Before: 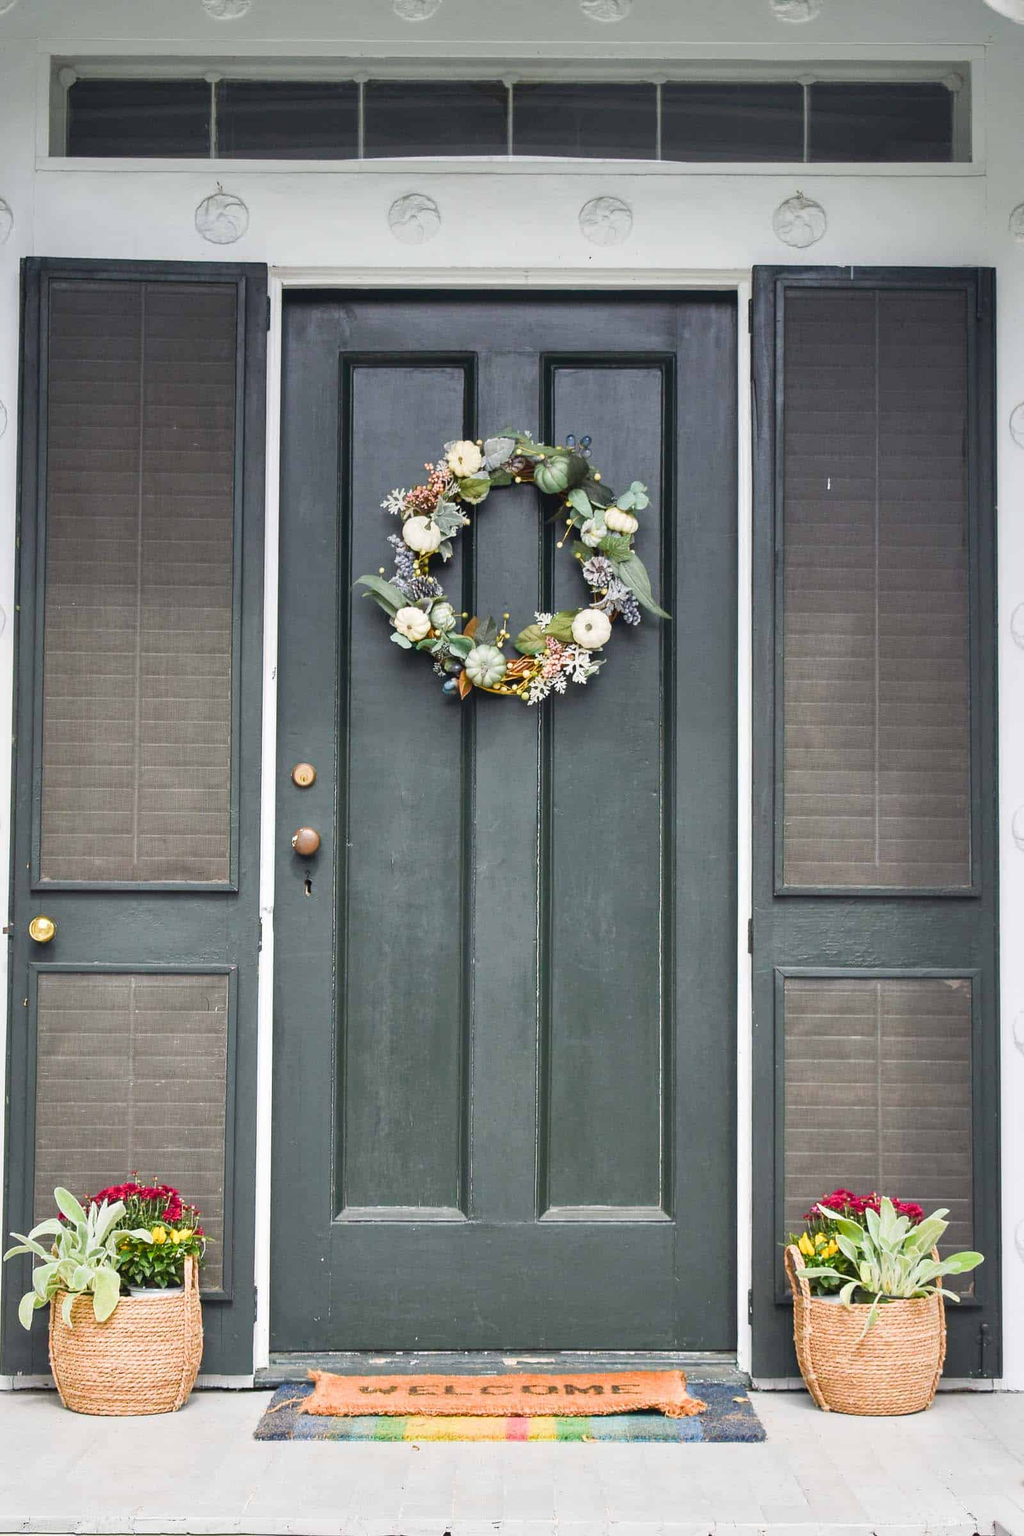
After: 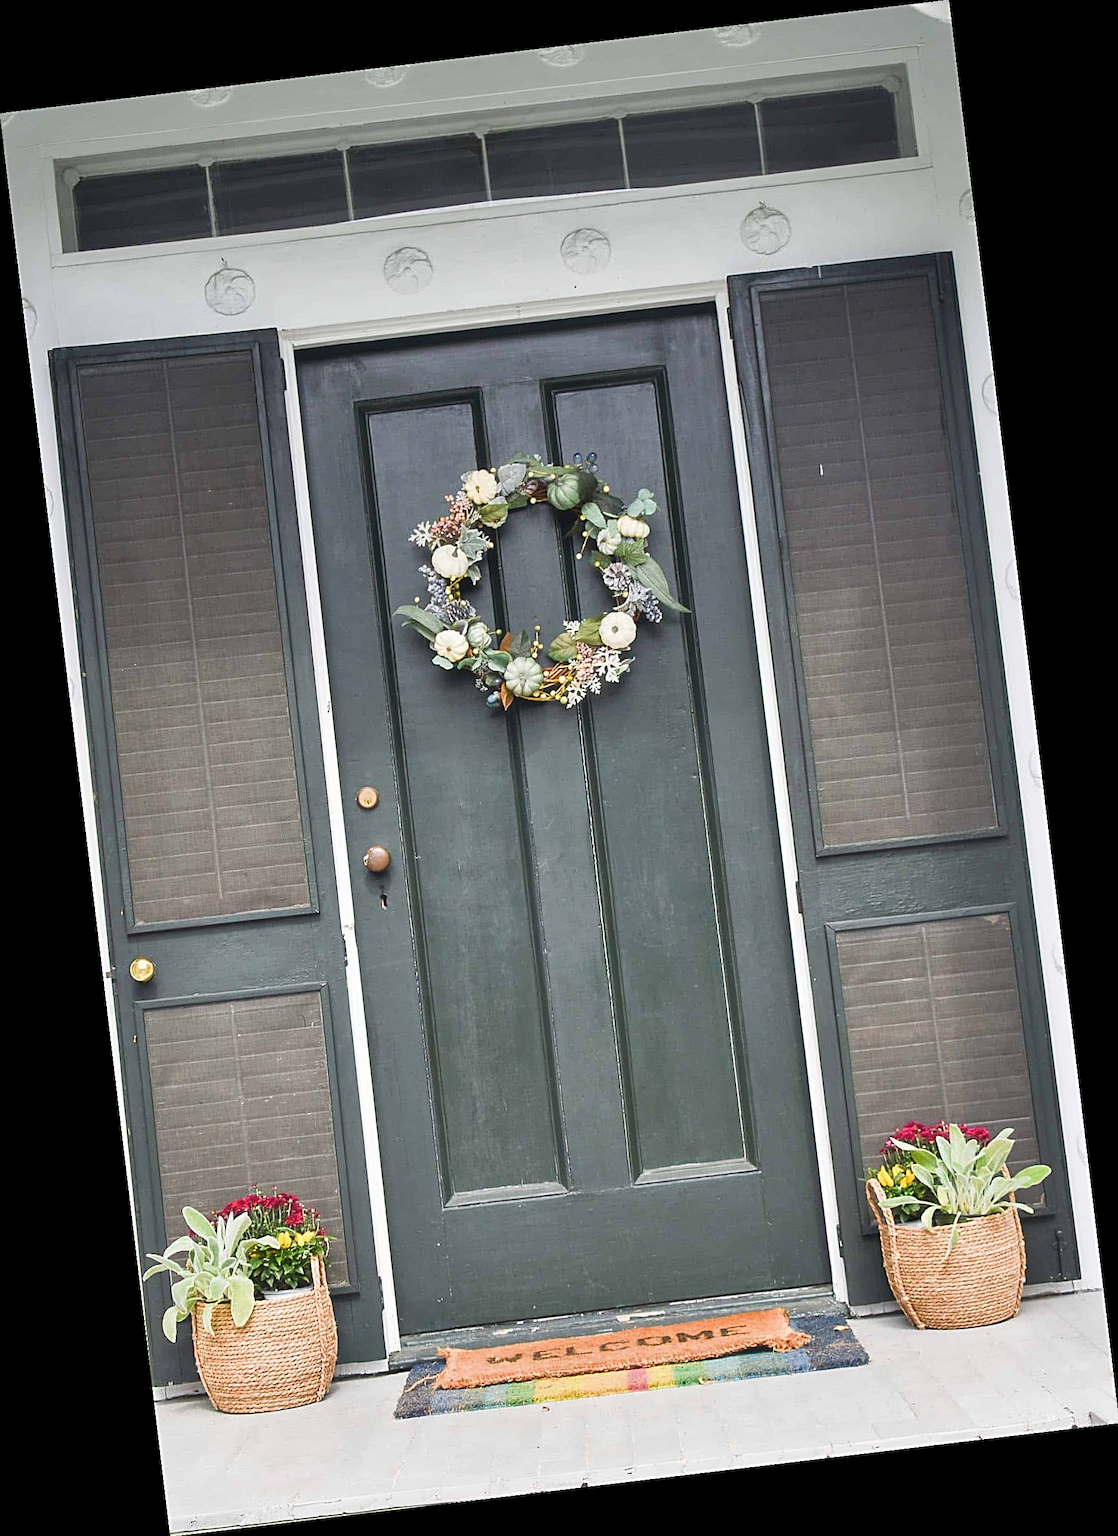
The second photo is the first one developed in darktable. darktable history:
rotate and perspective: rotation -6.83°, automatic cropping off
shadows and highlights: radius 108.52, shadows 23.73, highlights -59.32, low approximation 0.01, soften with gaussian
sharpen: radius 2.676, amount 0.669
haze removal: strength -0.1, adaptive false
